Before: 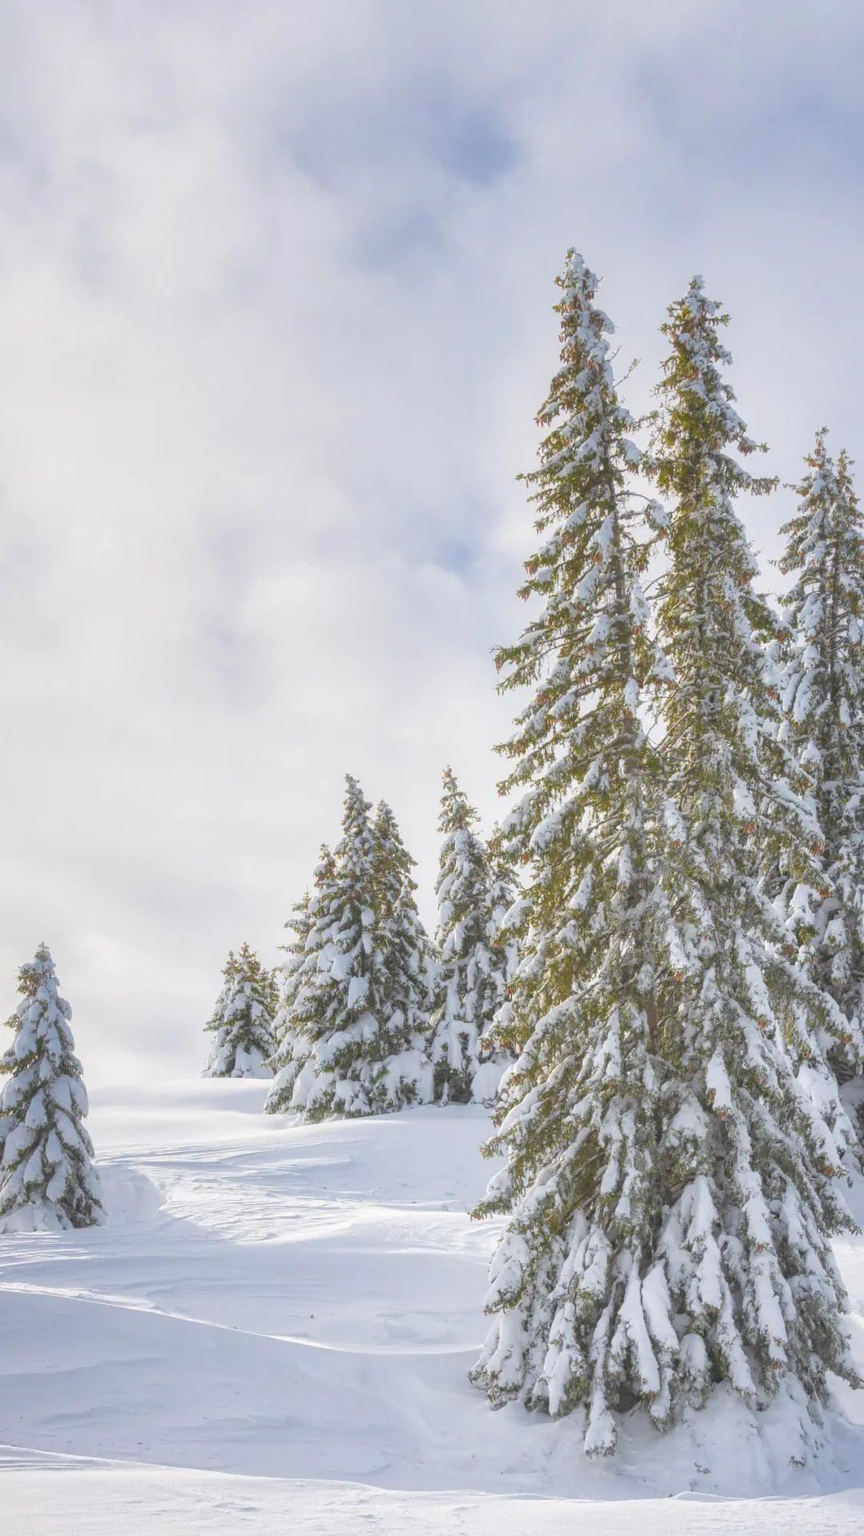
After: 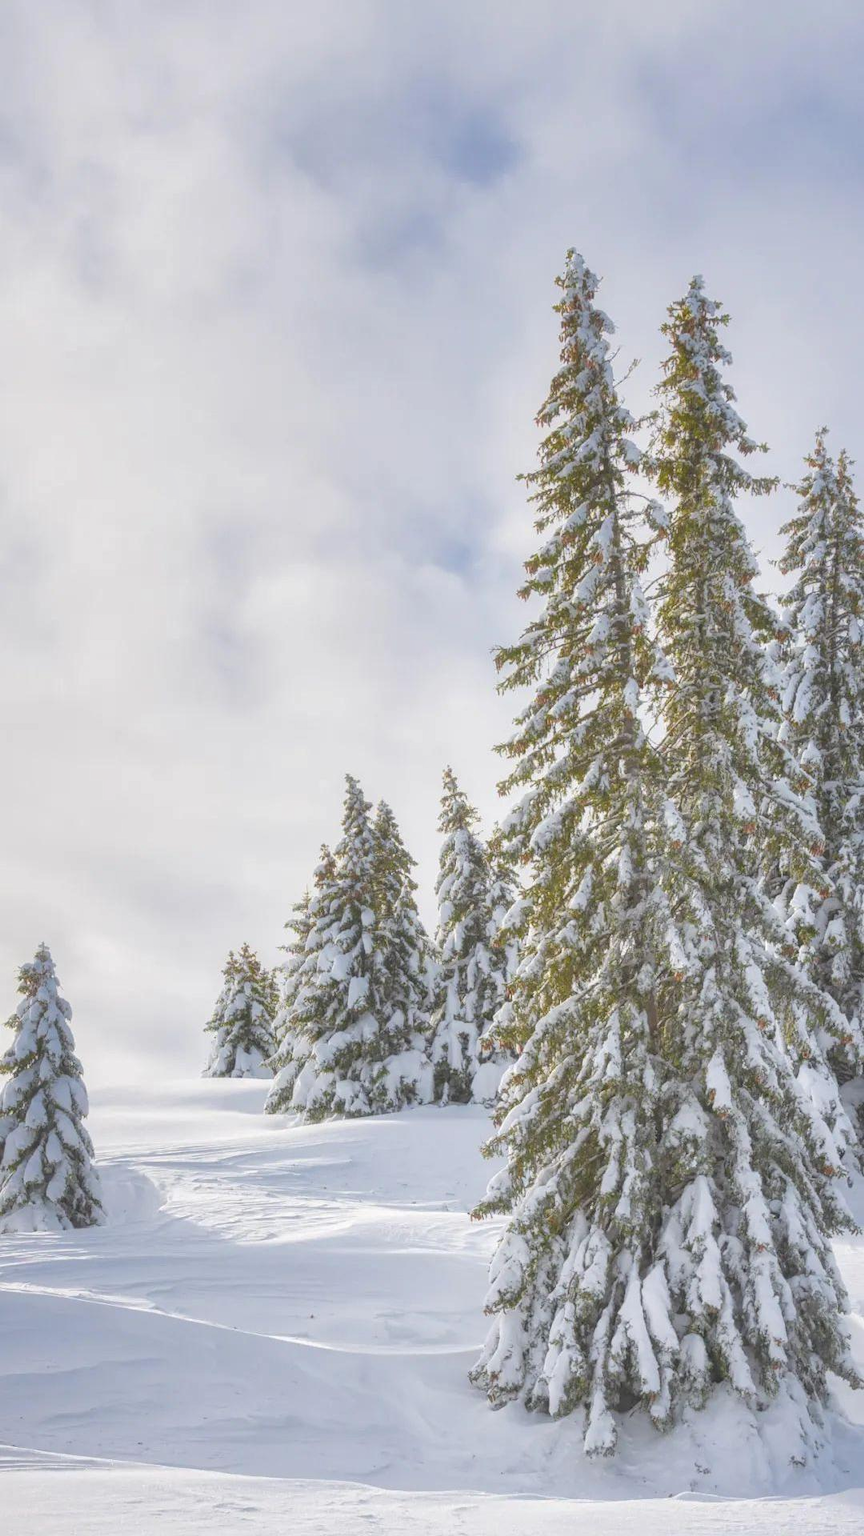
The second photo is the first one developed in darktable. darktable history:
shadows and highlights: shadows 24.76, highlights -25.81
